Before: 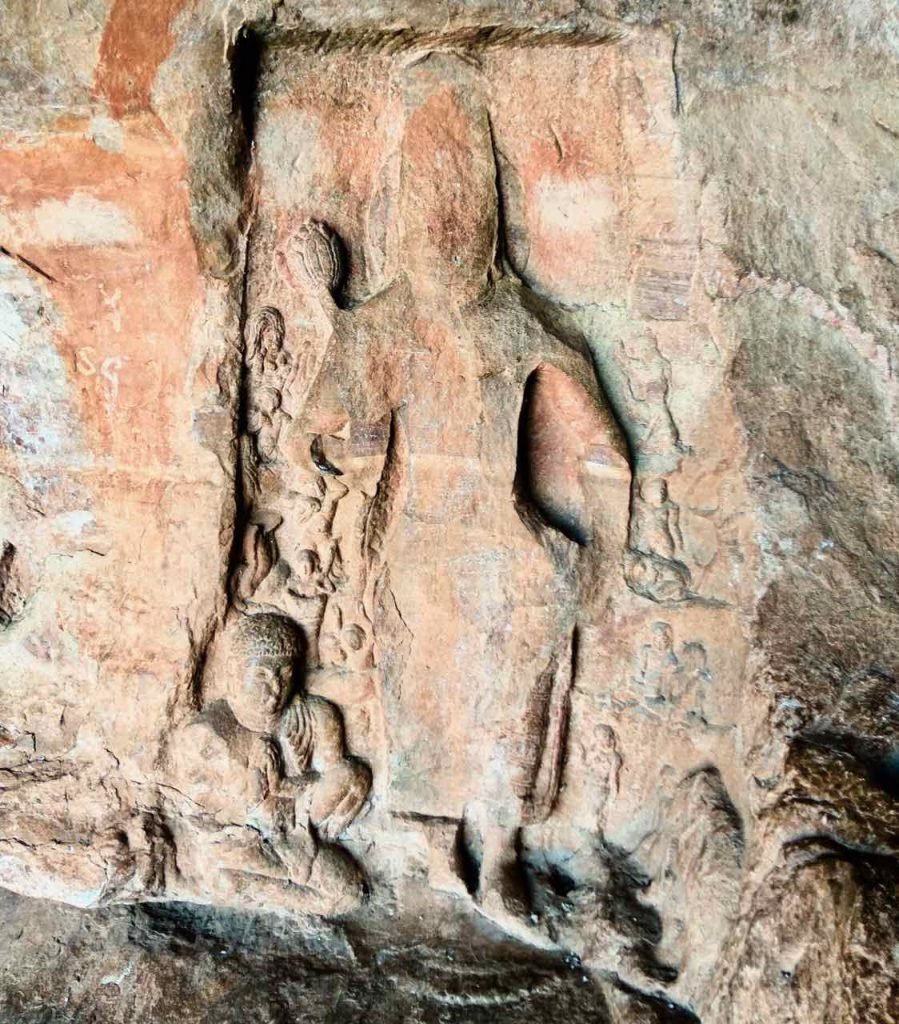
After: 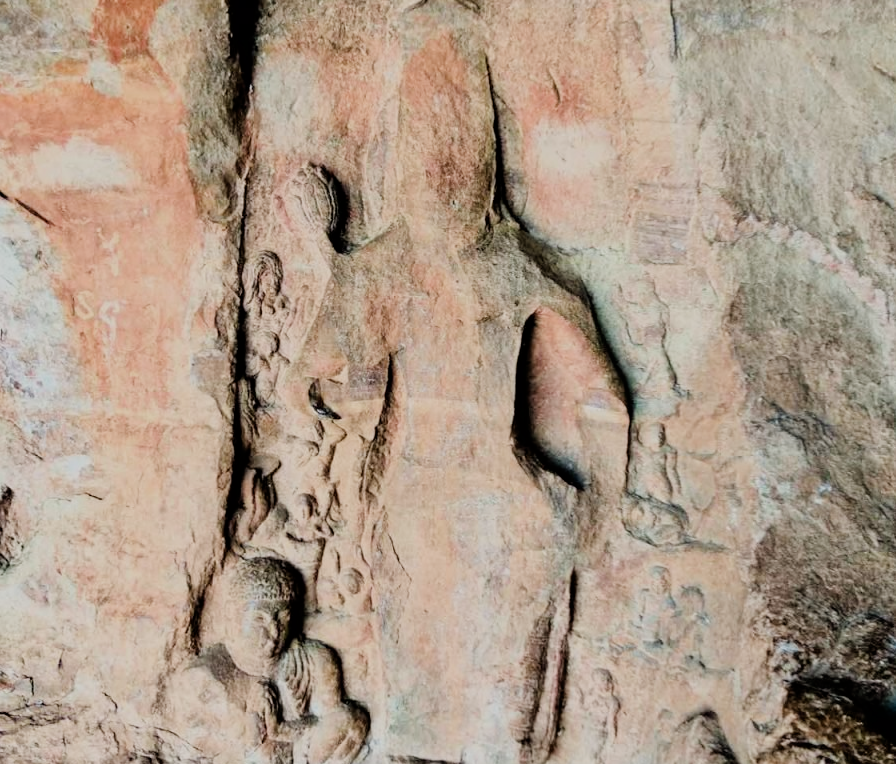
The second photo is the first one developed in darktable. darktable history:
crop: left 0.332%, top 5.489%, bottom 19.873%
filmic rgb: black relative exposure -6.73 EV, white relative exposure 4.56 EV, hardness 3.22, iterations of high-quality reconstruction 0
